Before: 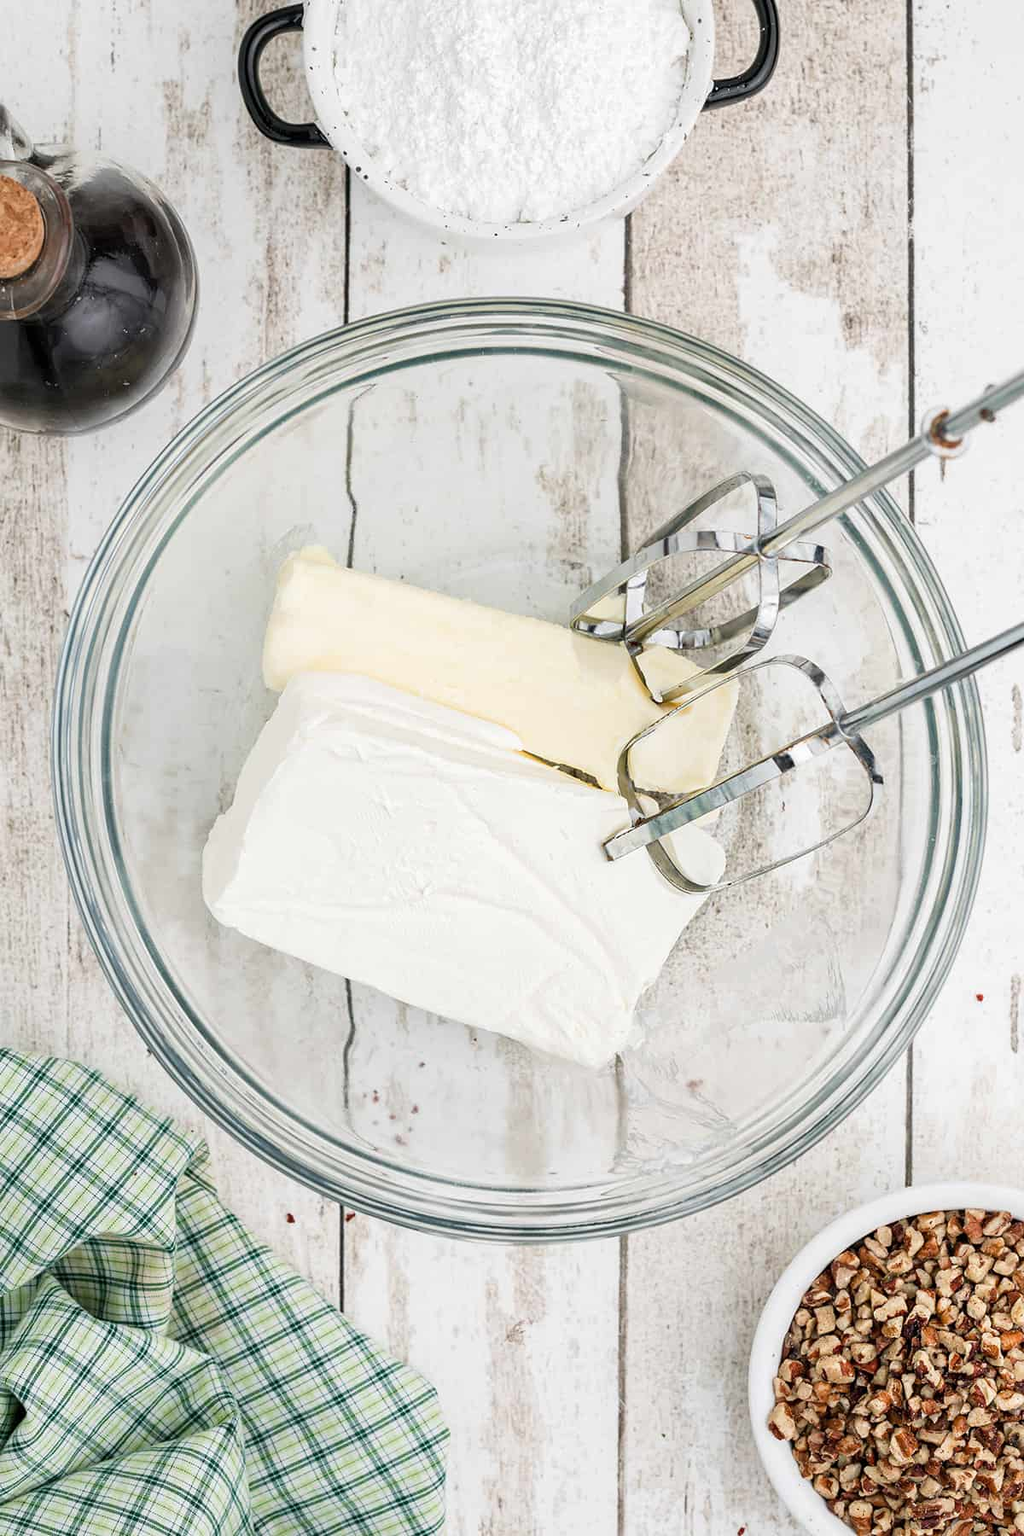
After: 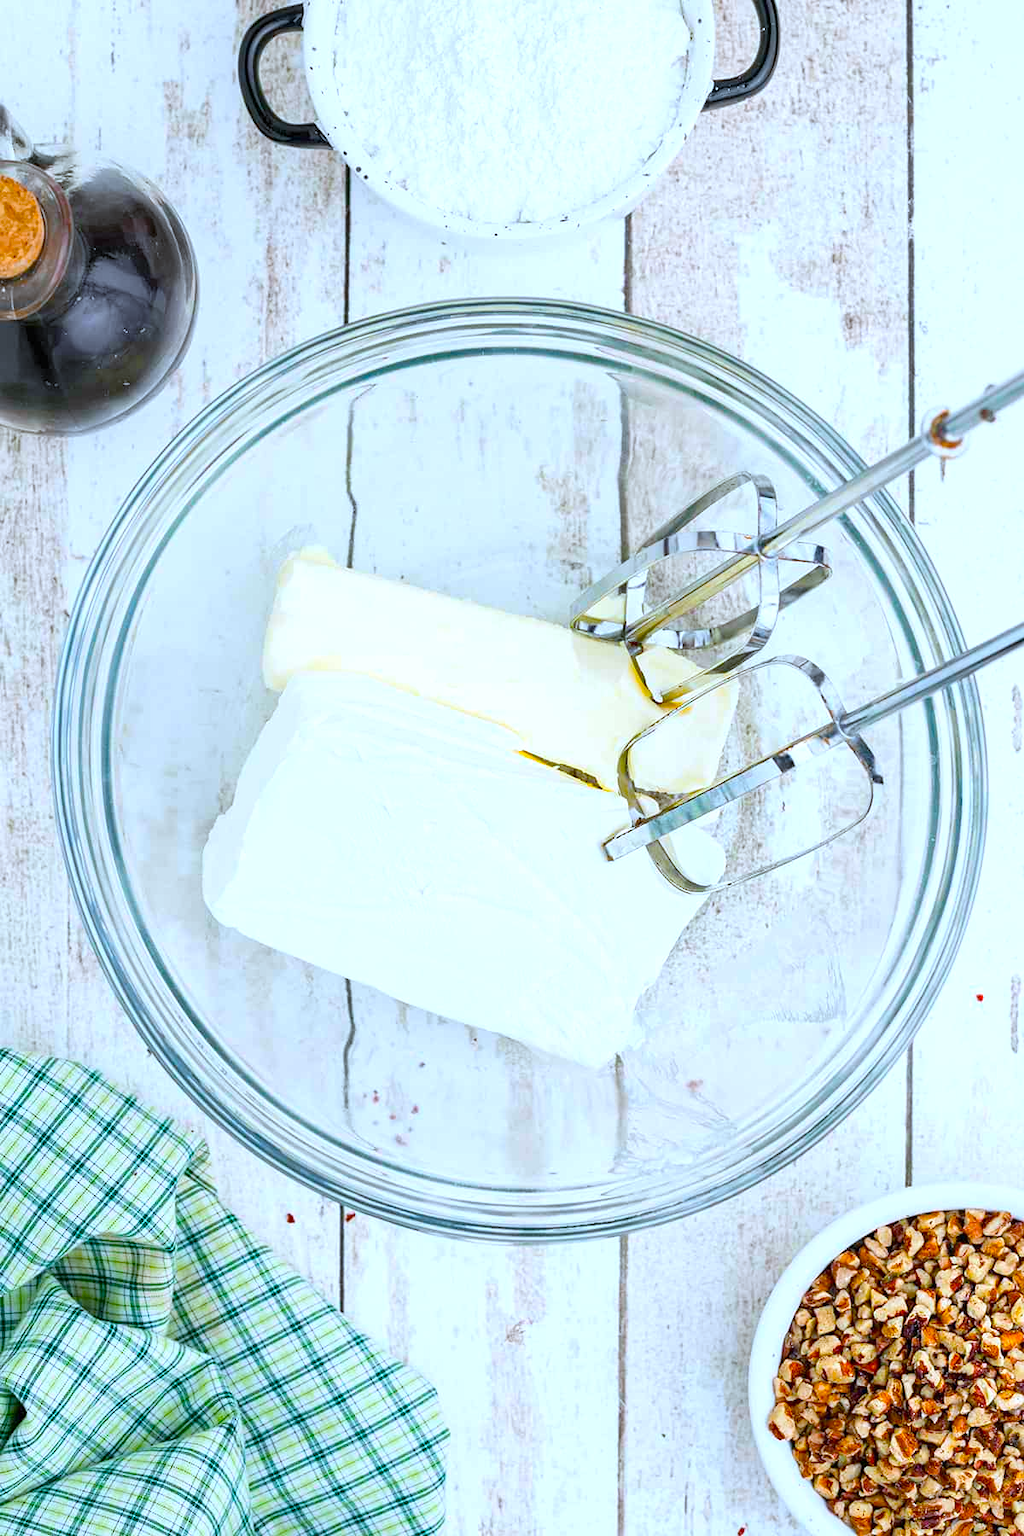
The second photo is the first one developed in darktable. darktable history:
exposure: exposure 0.496 EV, compensate highlight preservation false
color balance: input saturation 134.34%, contrast -10.04%, contrast fulcrum 19.67%, output saturation 133.51%
white balance: red 0.924, blue 1.095
